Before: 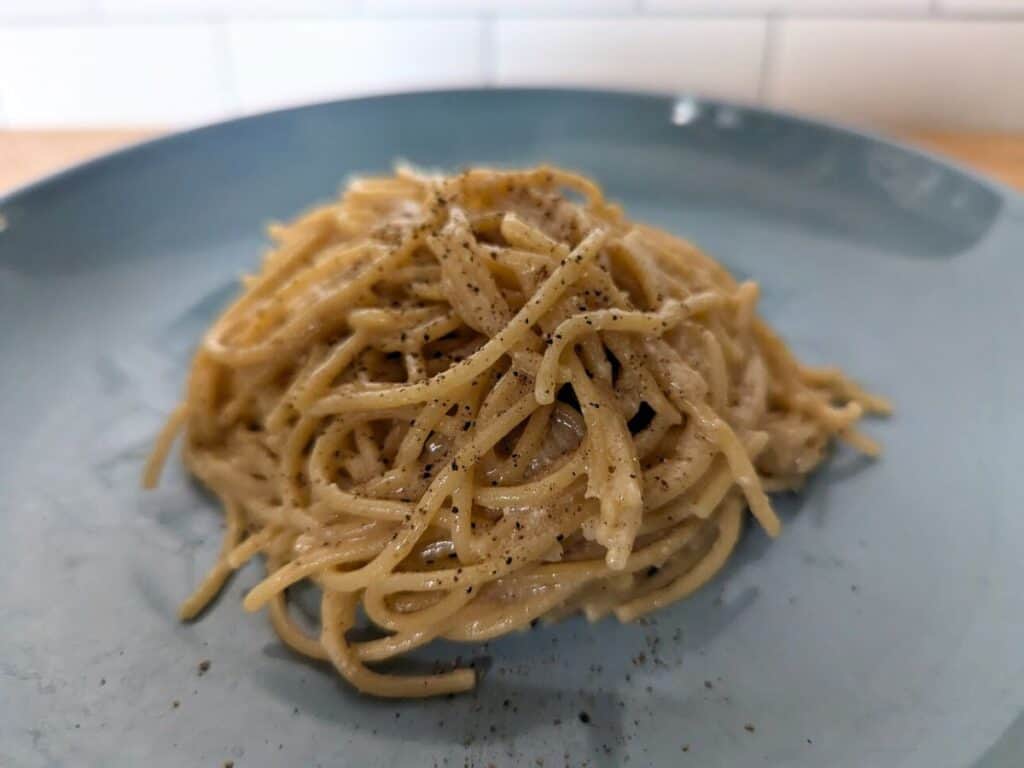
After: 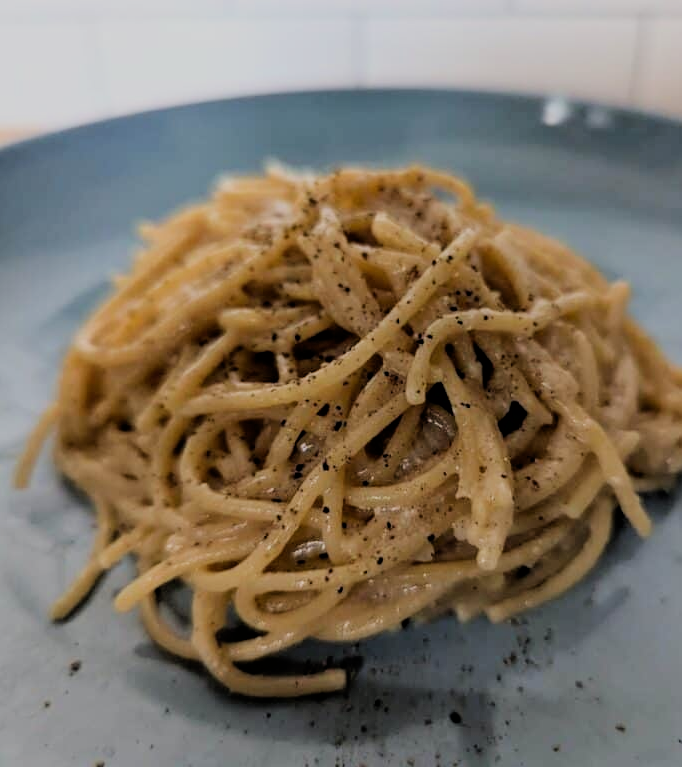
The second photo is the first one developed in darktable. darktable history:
crop and rotate: left 12.673%, right 20.66%
filmic rgb: black relative exposure -4.14 EV, white relative exposure 5.1 EV, hardness 2.11, contrast 1.165
